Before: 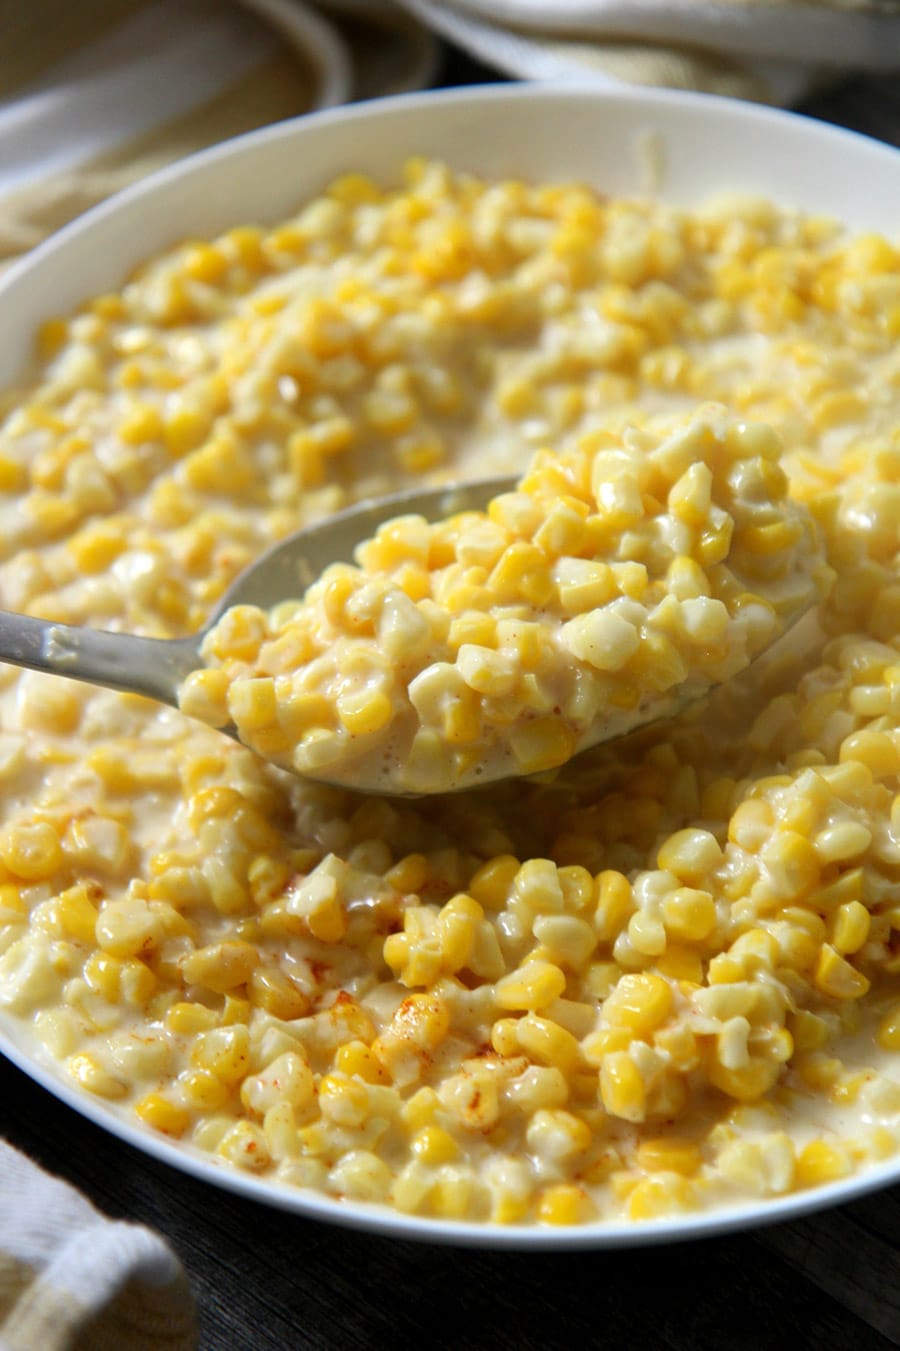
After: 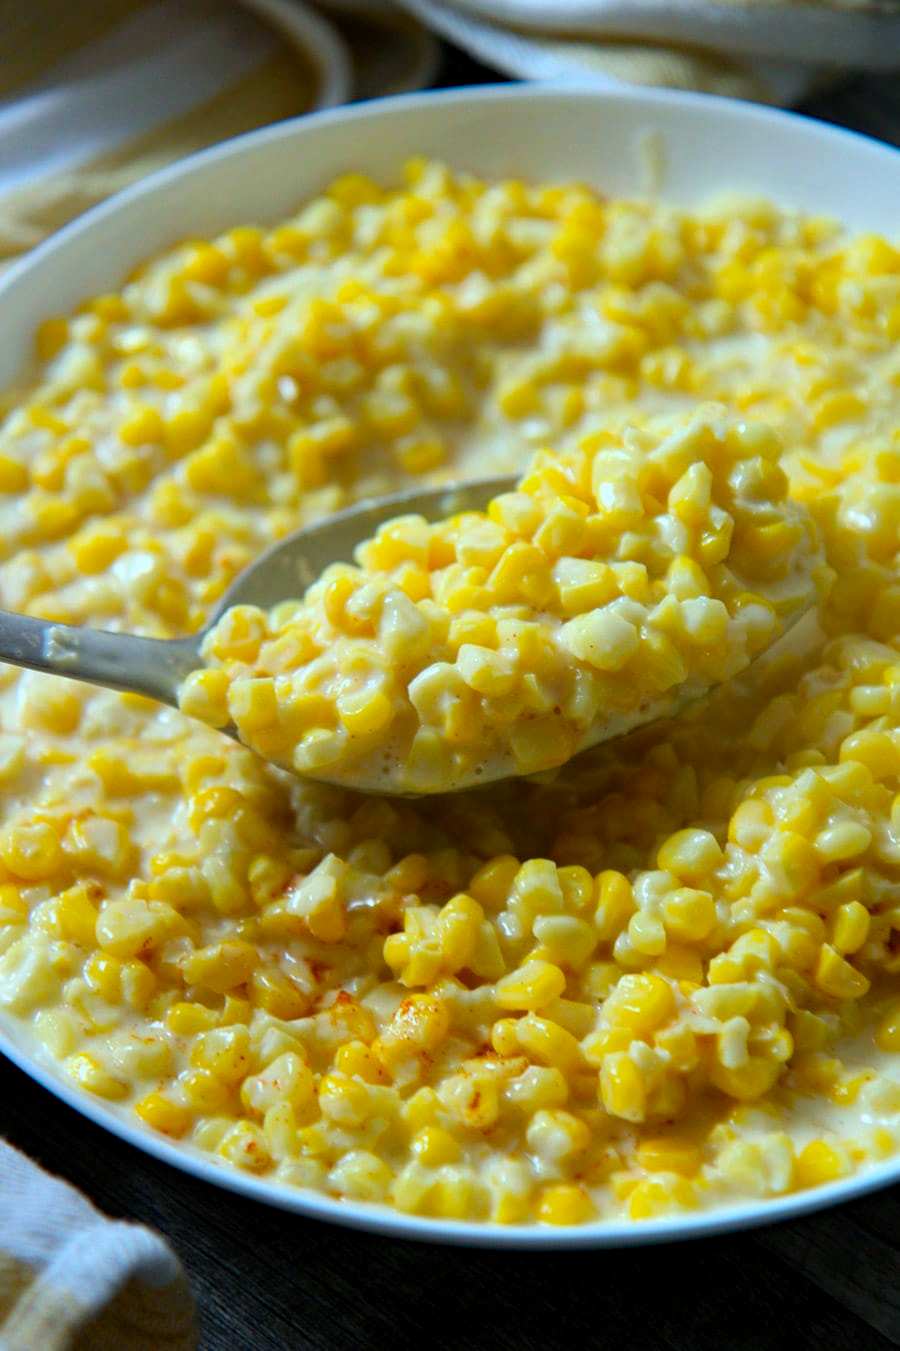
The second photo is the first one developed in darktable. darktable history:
color balance rgb: perceptual saturation grading › global saturation 29.481%, global vibrance -24.528%
color calibration: output R [0.999, 0.026, -0.11, 0], output G [-0.019, 1.037, -0.099, 0], output B [0.022, -0.023, 0.902, 0], illuminant F (fluorescent), F source F9 (Cool White Deluxe 4150 K) – high CRI, x 0.374, y 0.373, temperature 4150.07 K
haze removal: adaptive false
